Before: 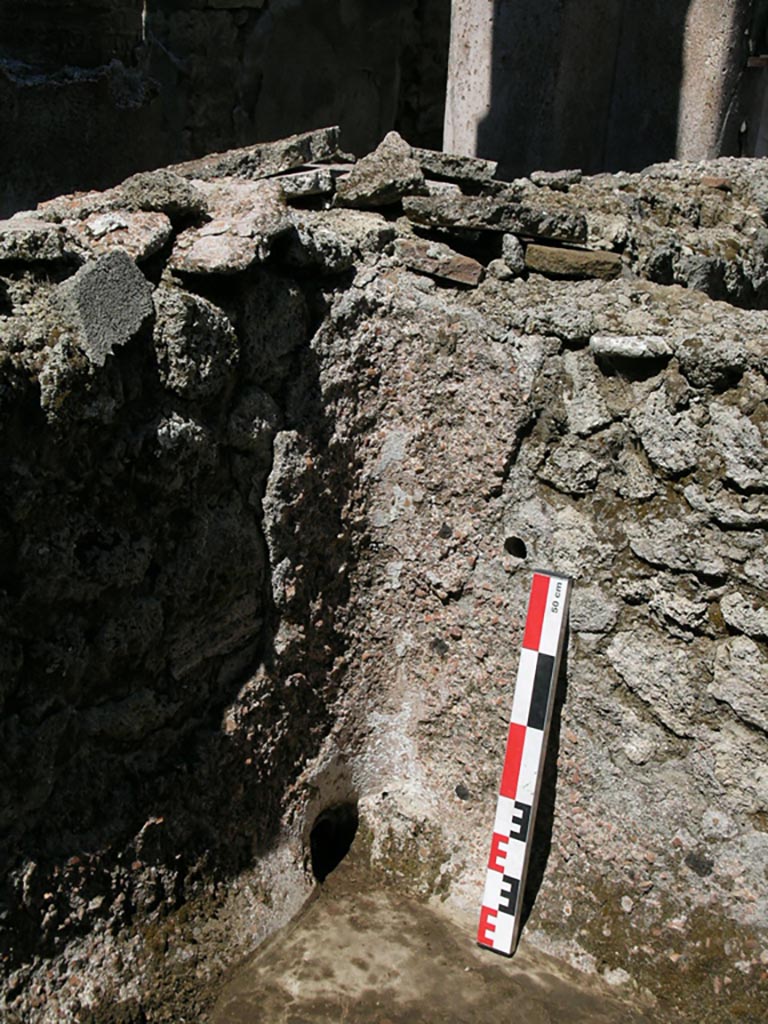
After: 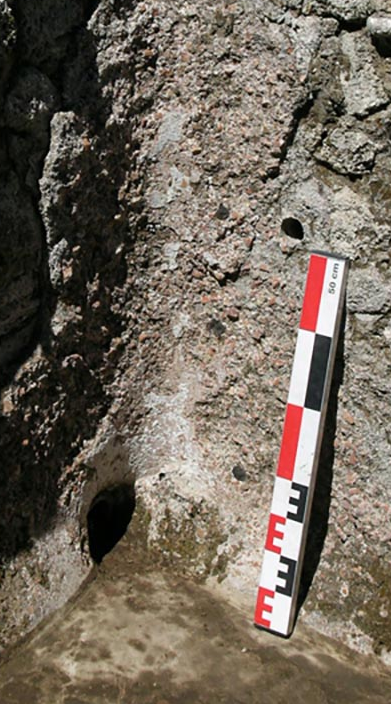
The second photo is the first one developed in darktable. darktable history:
crop and rotate: left 29.109%, top 31.213%, right 19.856%
